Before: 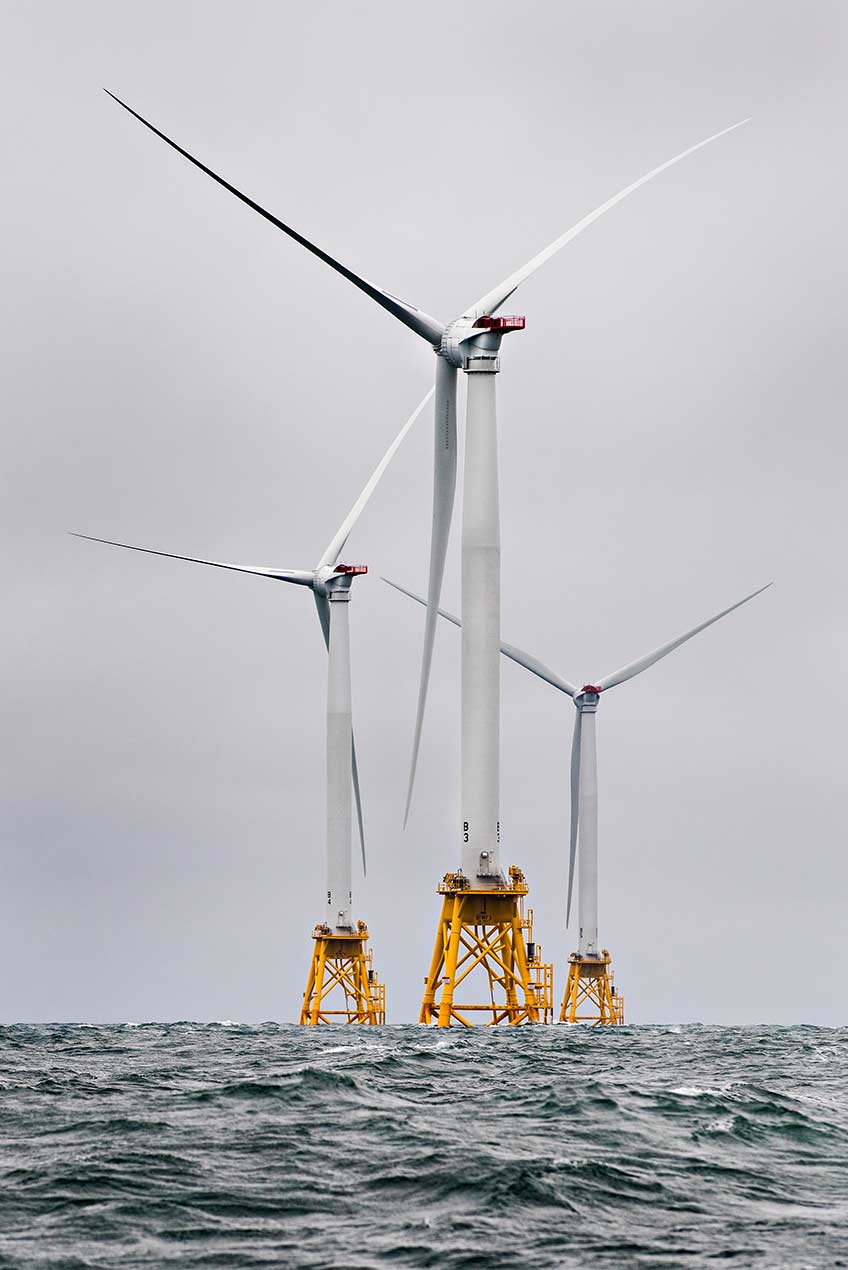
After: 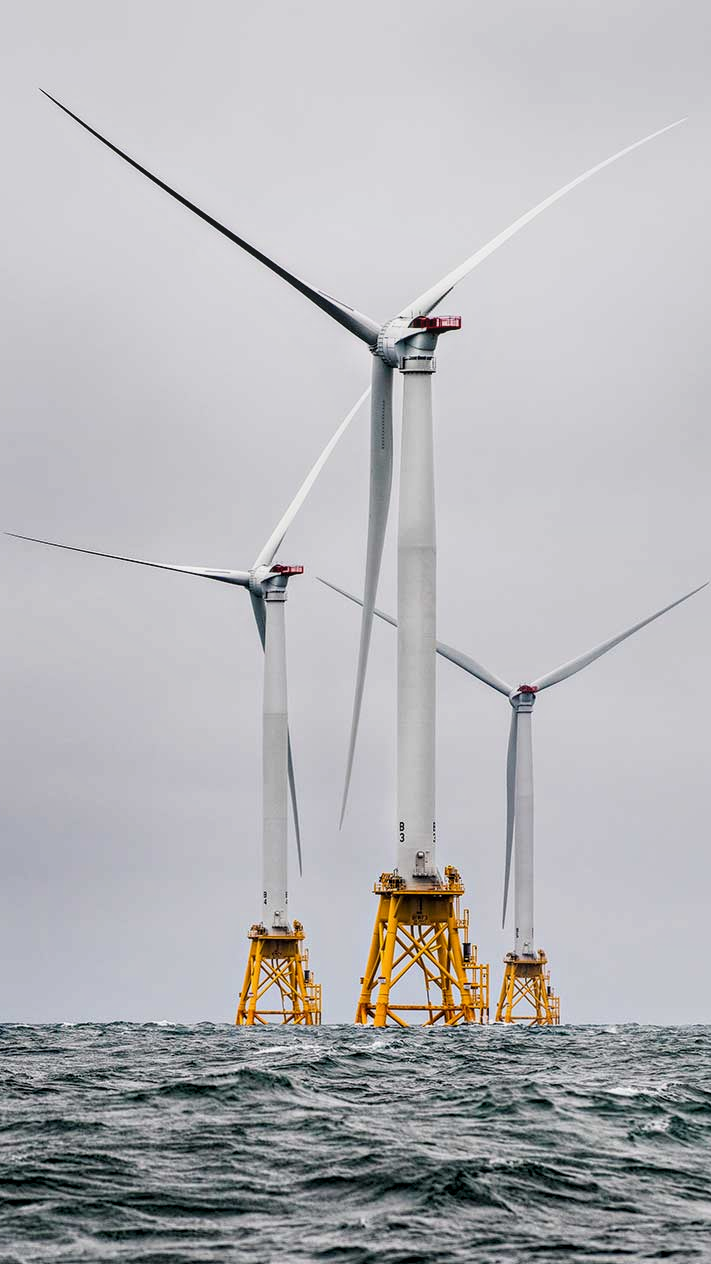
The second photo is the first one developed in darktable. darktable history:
crop: left 7.598%, right 7.873%
local contrast: on, module defaults
filmic rgb: black relative exposure -9.5 EV, white relative exposure 3.02 EV, hardness 6.12
